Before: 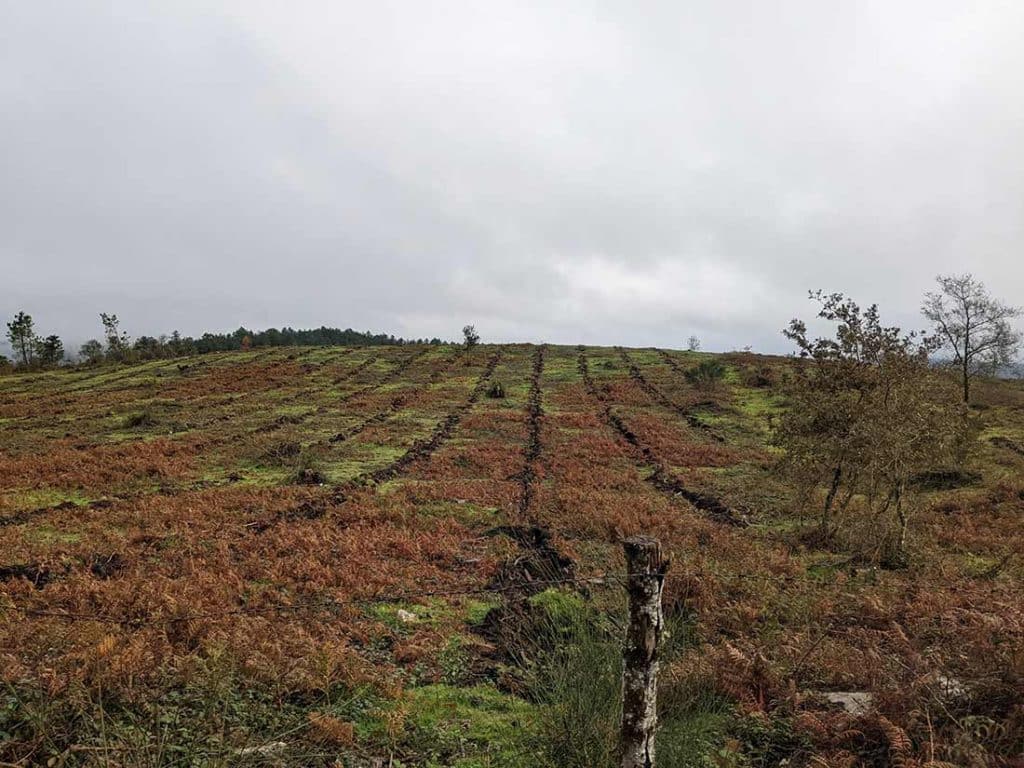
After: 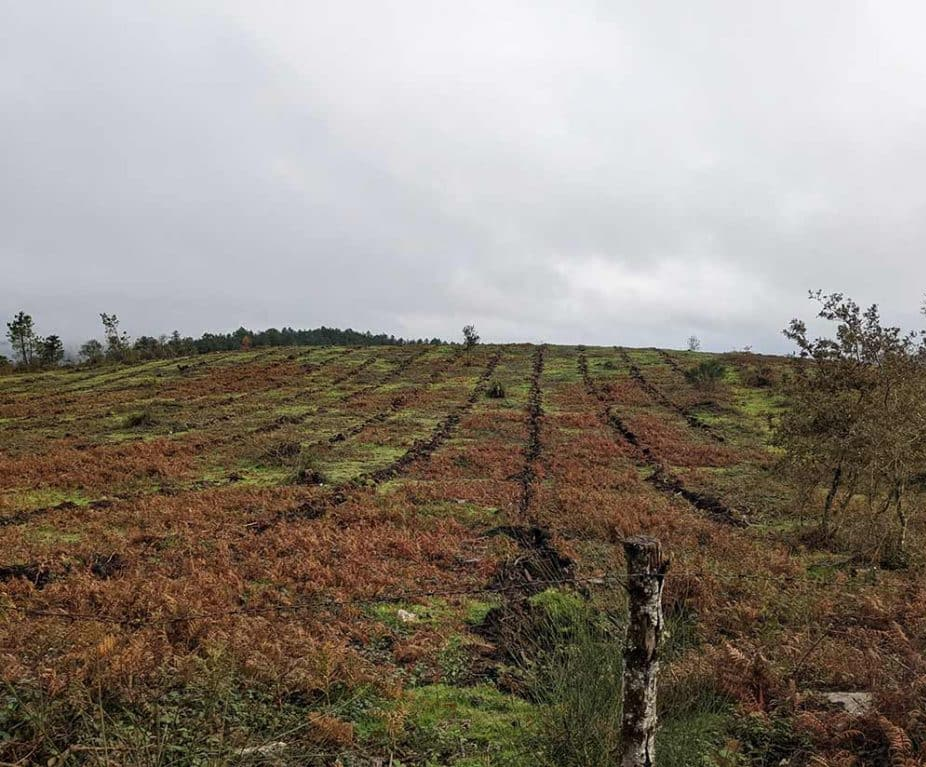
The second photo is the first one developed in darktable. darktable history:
crop: right 9.519%, bottom 0.05%
